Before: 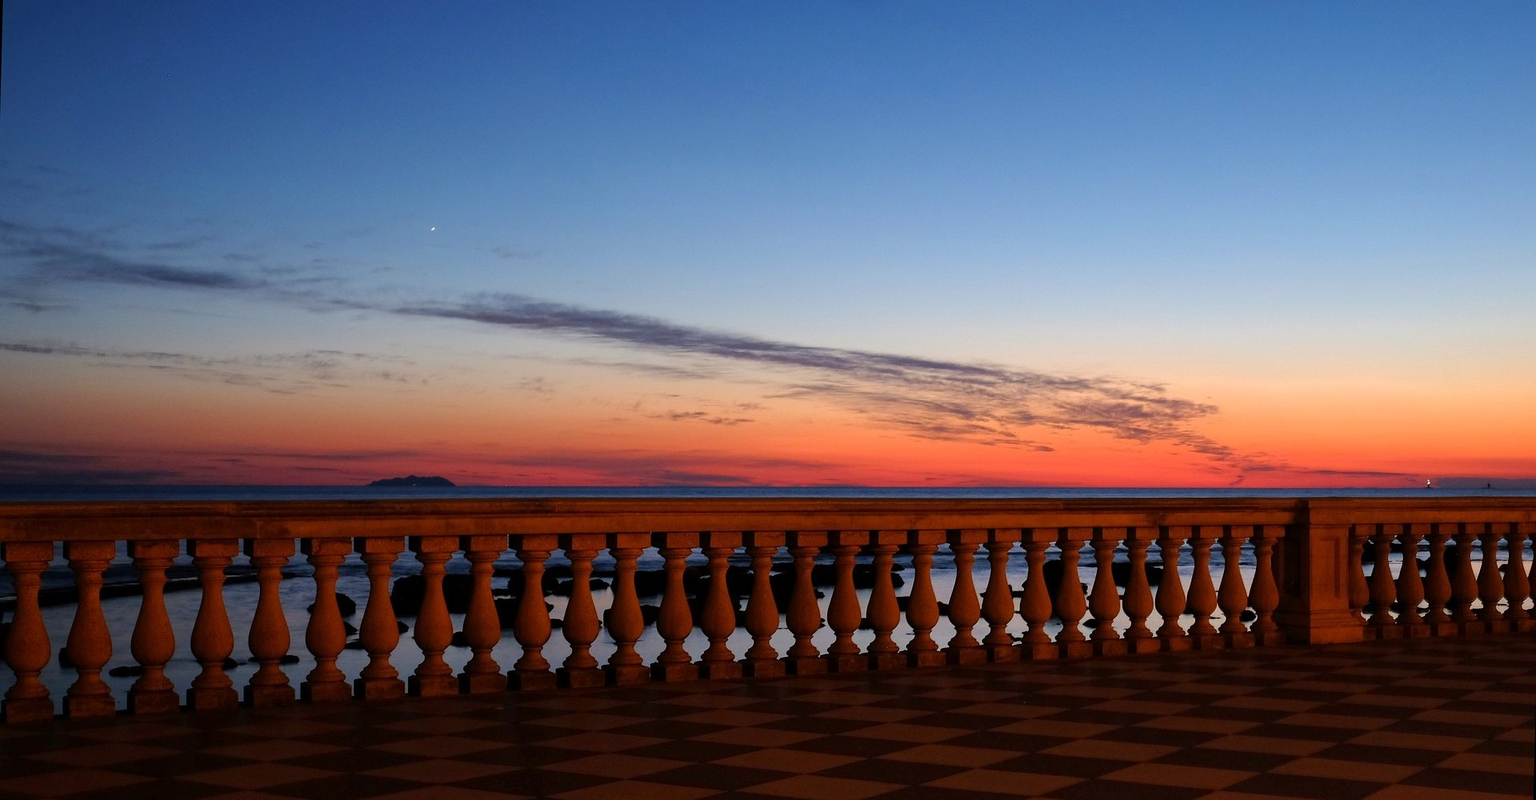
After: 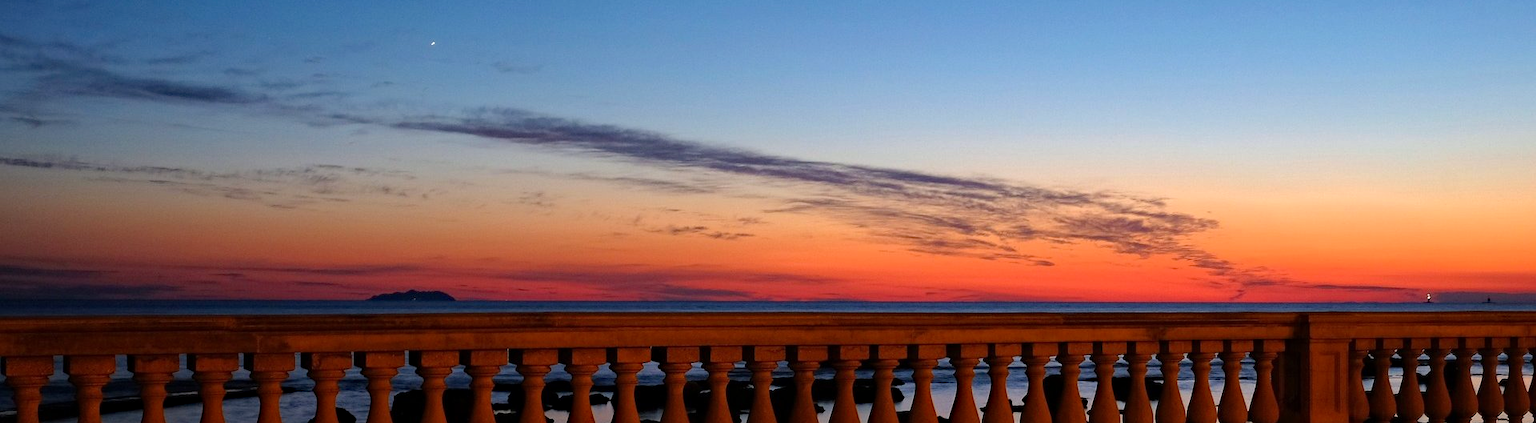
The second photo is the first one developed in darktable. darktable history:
crop and rotate: top 23.3%, bottom 23.75%
haze removal: strength 0.277, distance 0.245, compatibility mode true, adaptive false
